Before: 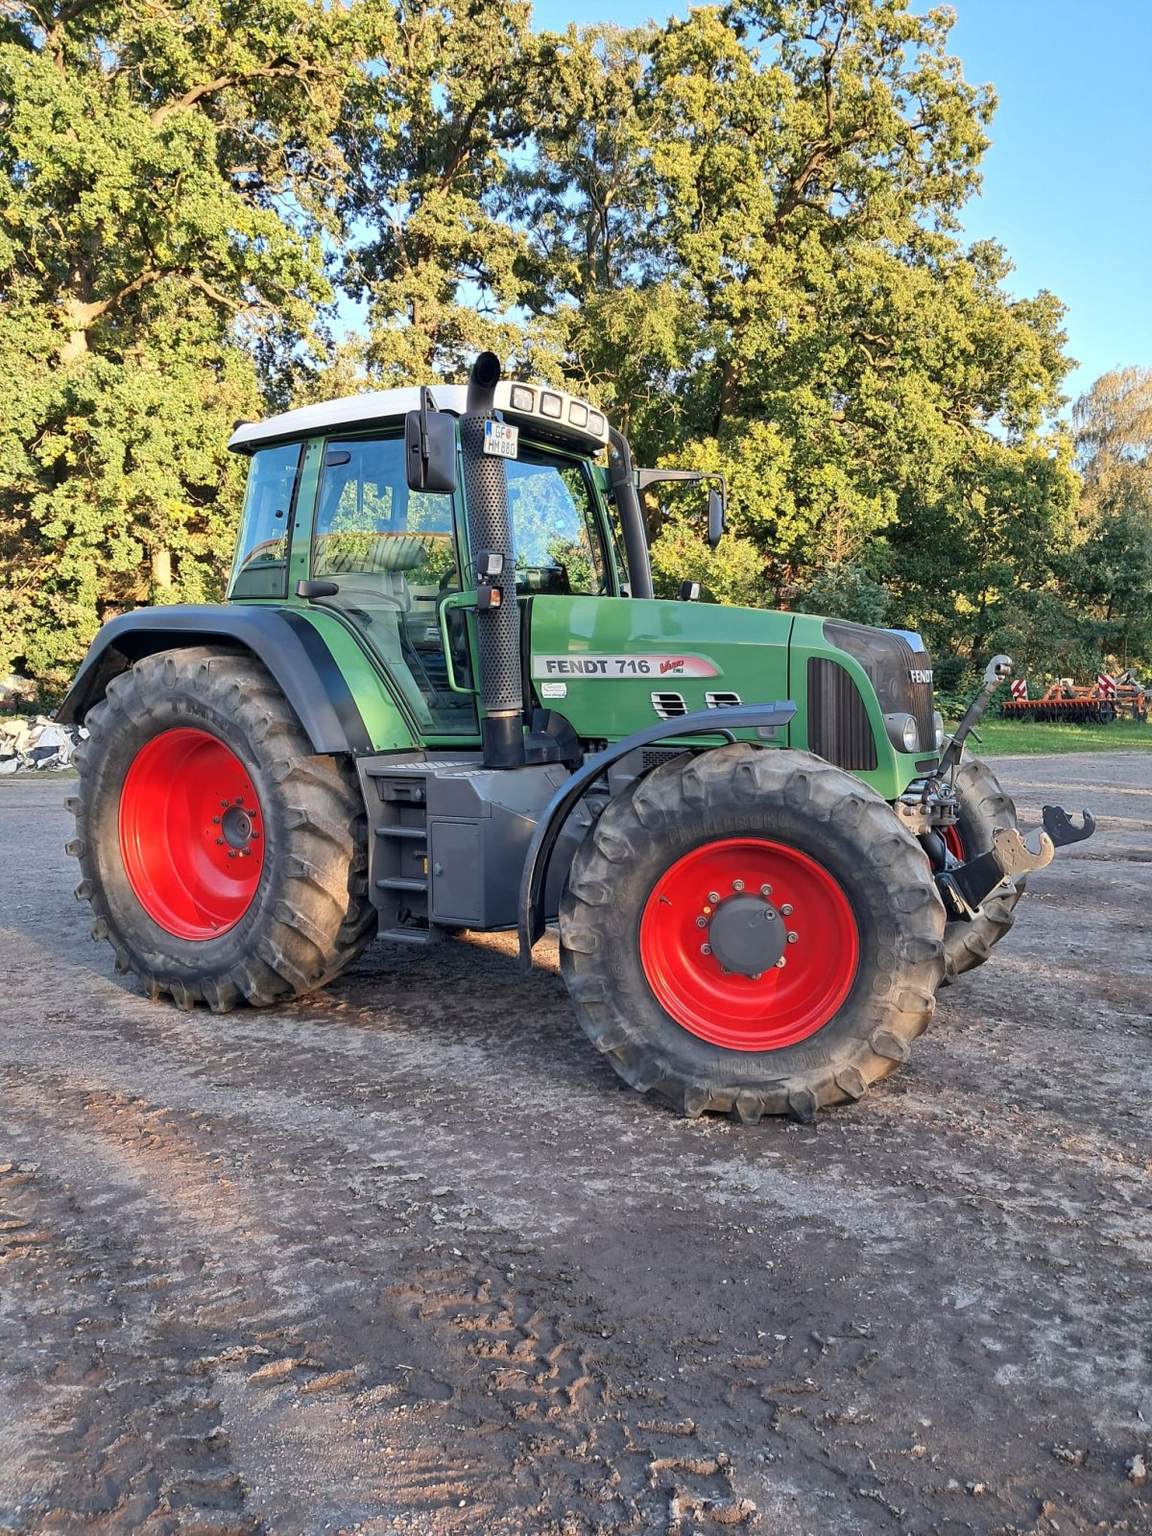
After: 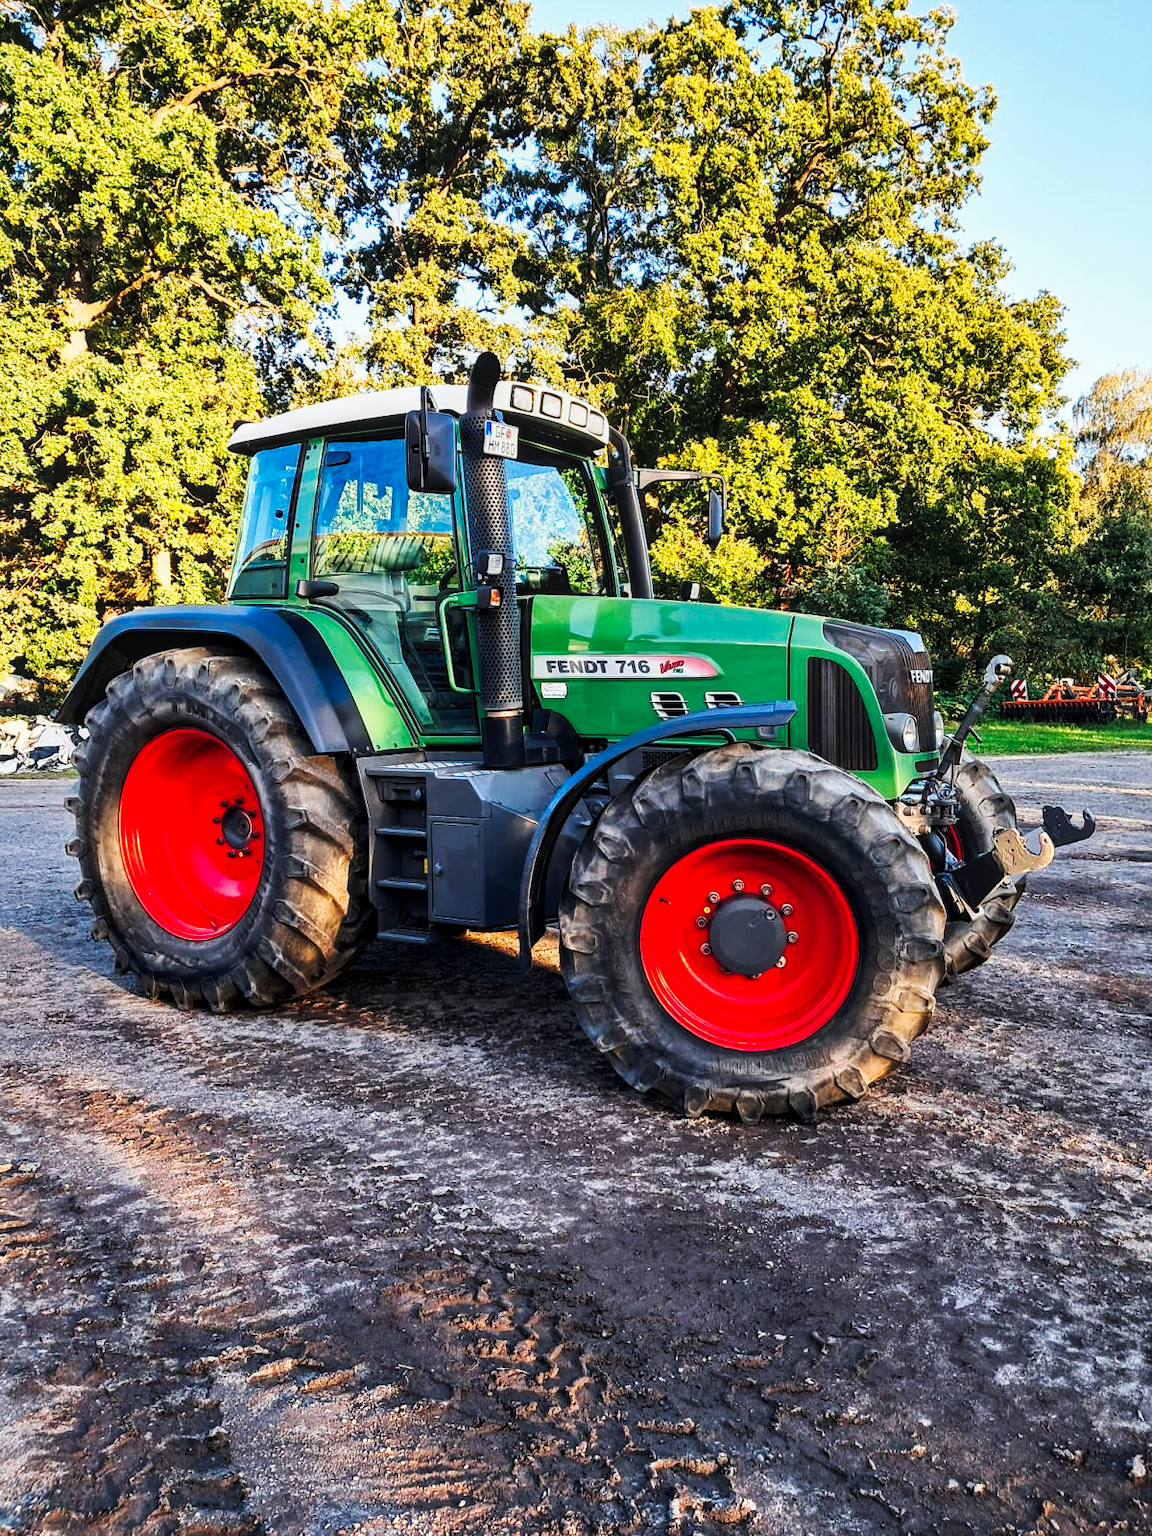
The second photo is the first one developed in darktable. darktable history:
tone curve: curves: ch0 [(0, 0) (0.003, 0.003) (0.011, 0.005) (0.025, 0.005) (0.044, 0.008) (0.069, 0.015) (0.1, 0.023) (0.136, 0.032) (0.177, 0.046) (0.224, 0.072) (0.277, 0.124) (0.335, 0.174) (0.399, 0.253) (0.468, 0.365) (0.543, 0.519) (0.623, 0.675) (0.709, 0.805) (0.801, 0.908) (0.898, 0.97) (1, 1)], preserve colors none
local contrast: on, module defaults
